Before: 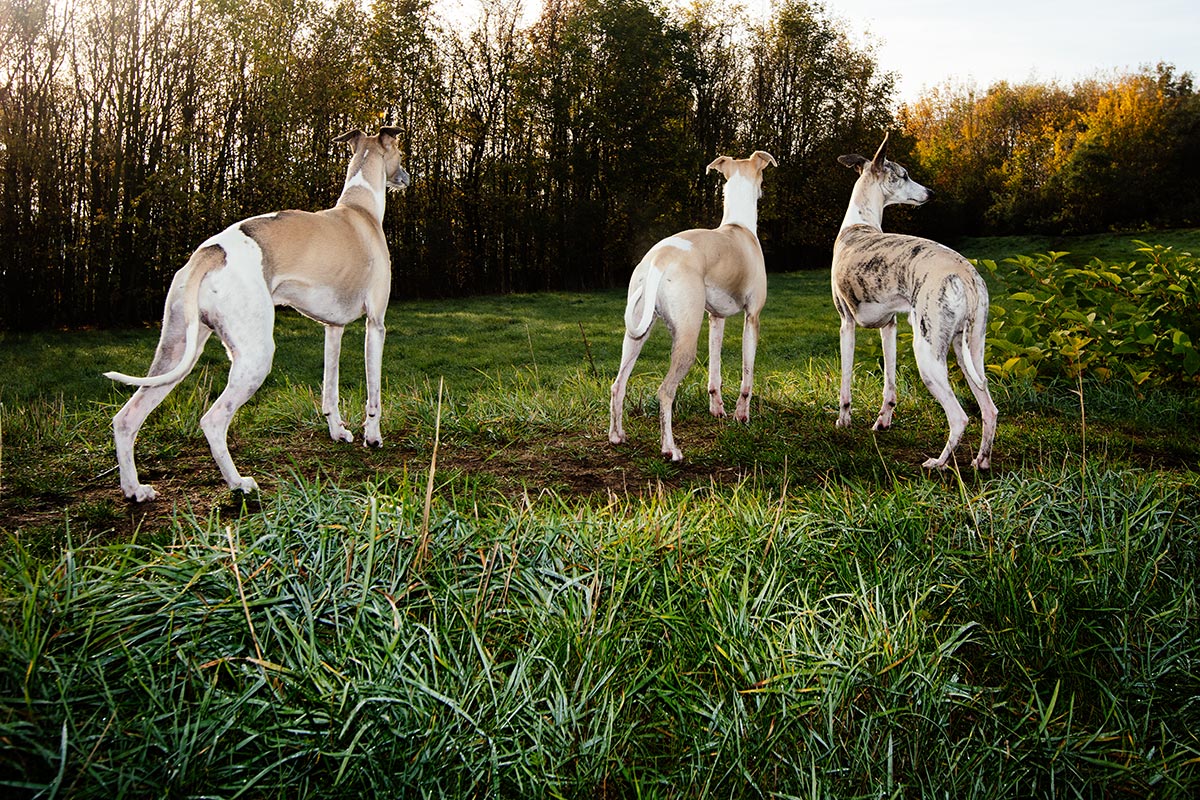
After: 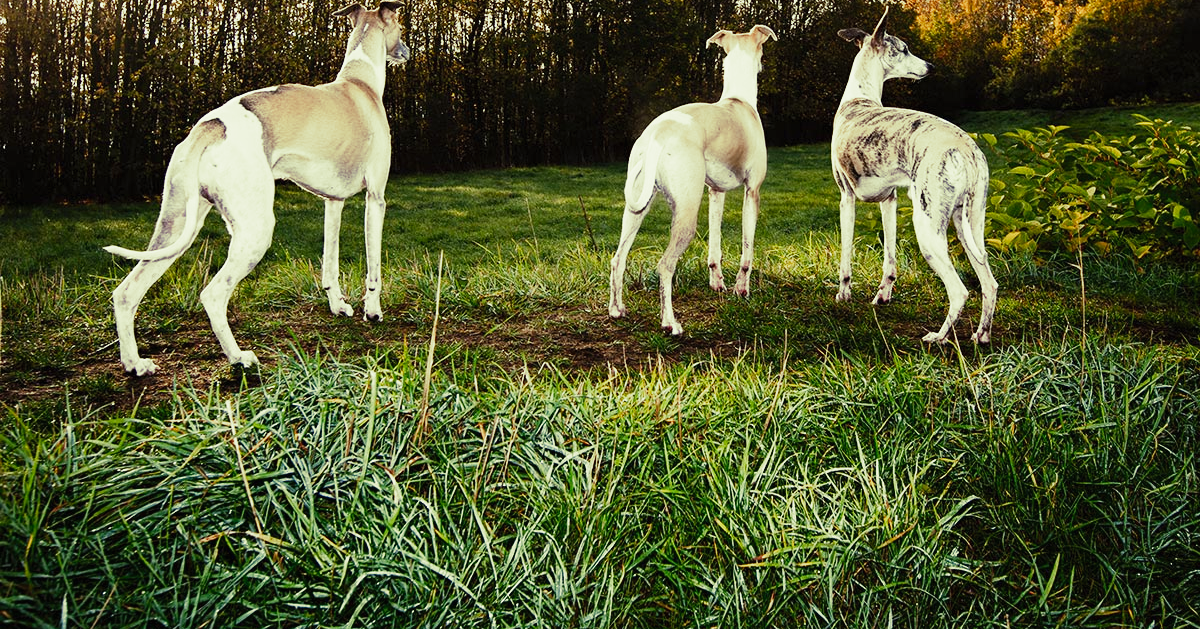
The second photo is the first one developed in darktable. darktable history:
sigmoid: contrast 1.22, skew 0.65
contrast brightness saturation: contrast 0.2, brightness 0.16, saturation 0.22
crop and rotate: top 15.774%, bottom 5.506%
split-toning: shadows › hue 290.82°, shadows › saturation 0.34, highlights › saturation 0.38, balance 0, compress 50%
